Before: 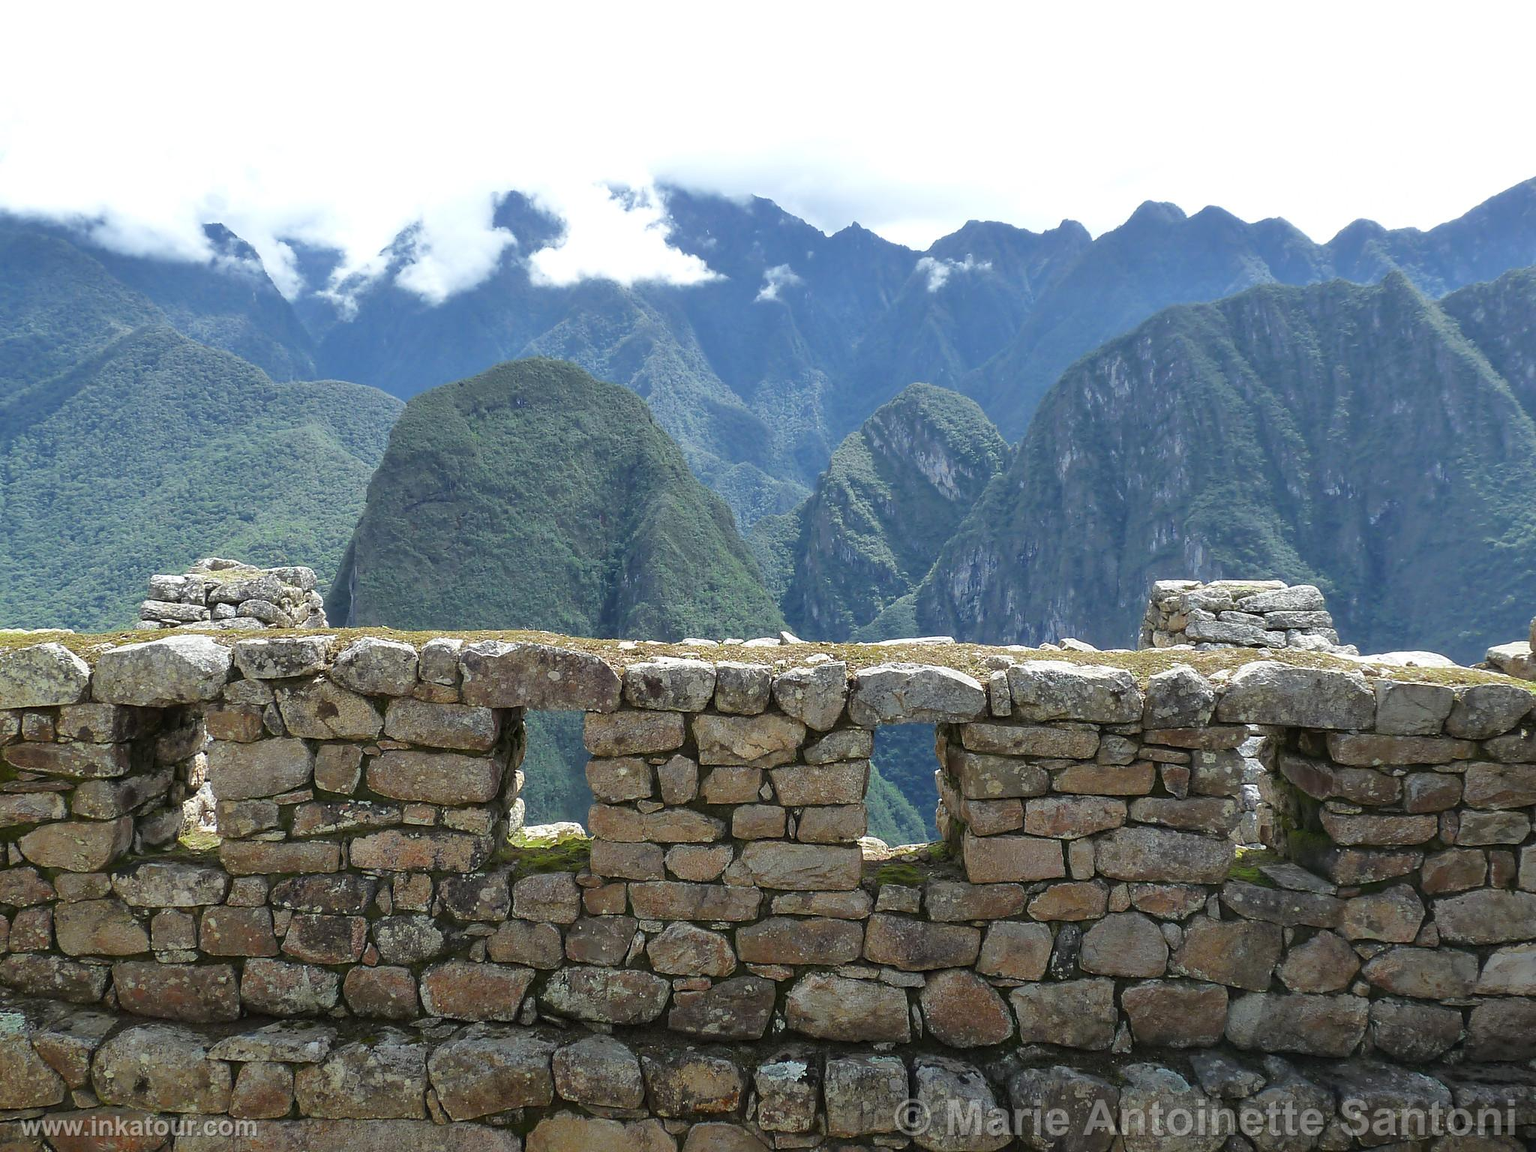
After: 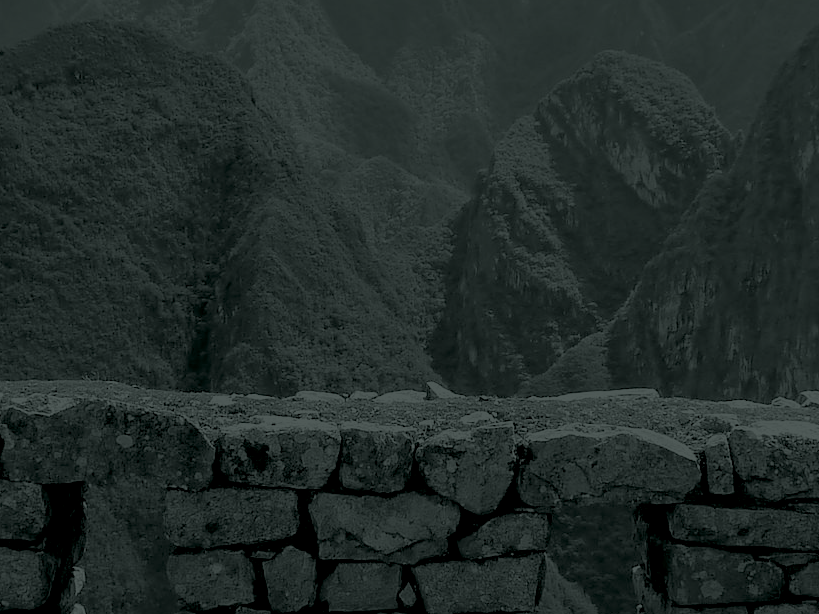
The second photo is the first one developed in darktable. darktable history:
crop: left 30%, top 30%, right 30%, bottom 30%
exposure: compensate highlight preservation false
tone curve: curves: ch0 [(0.014, 0) (0.13, 0.09) (0.227, 0.211) (0.33, 0.395) (0.494, 0.615) (0.662, 0.76) (0.795, 0.846) (1, 0.969)]; ch1 [(0, 0) (0.366, 0.367) (0.447, 0.416) (0.473, 0.484) (0.504, 0.502) (0.525, 0.518) (0.564, 0.601) (0.634, 0.66) (0.746, 0.804) (1, 1)]; ch2 [(0, 0) (0.333, 0.346) (0.375, 0.375) (0.424, 0.43) (0.476, 0.498) (0.496, 0.505) (0.517, 0.522) (0.548, 0.548) (0.579, 0.618) (0.651, 0.674) (0.688, 0.728) (1, 1)], color space Lab, independent channels, preserve colors none
colorize: hue 90°, saturation 19%, lightness 1.59%, version 1
